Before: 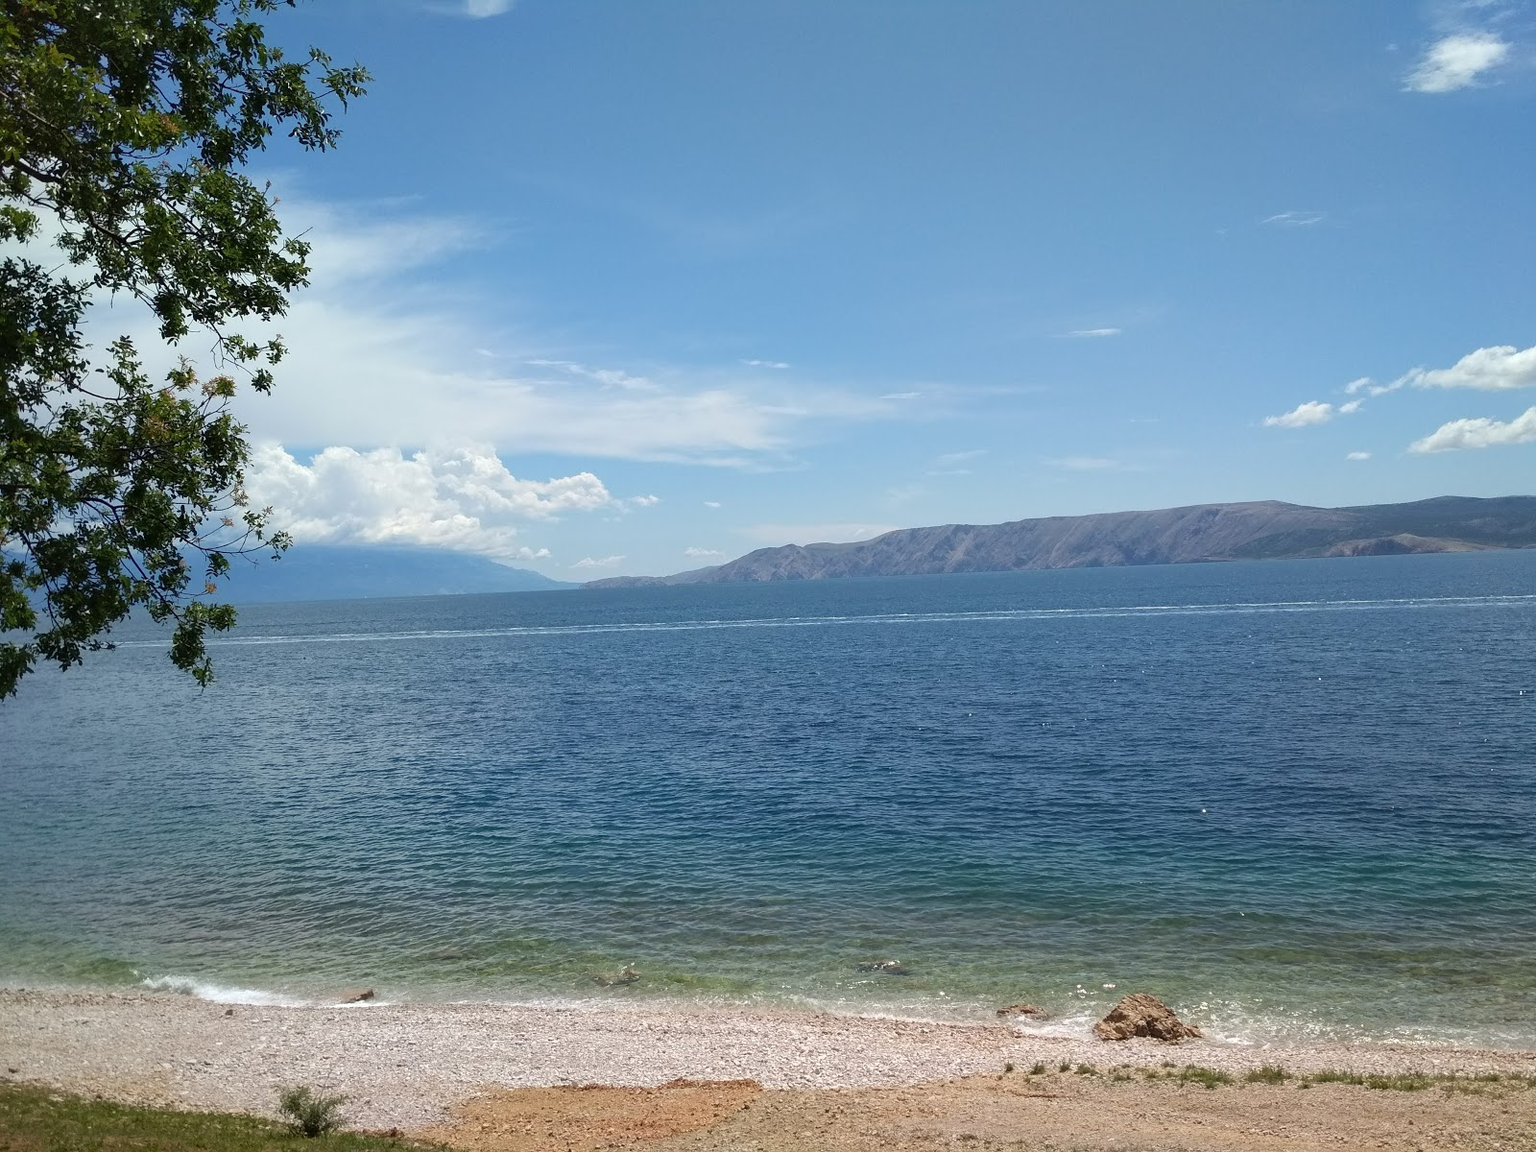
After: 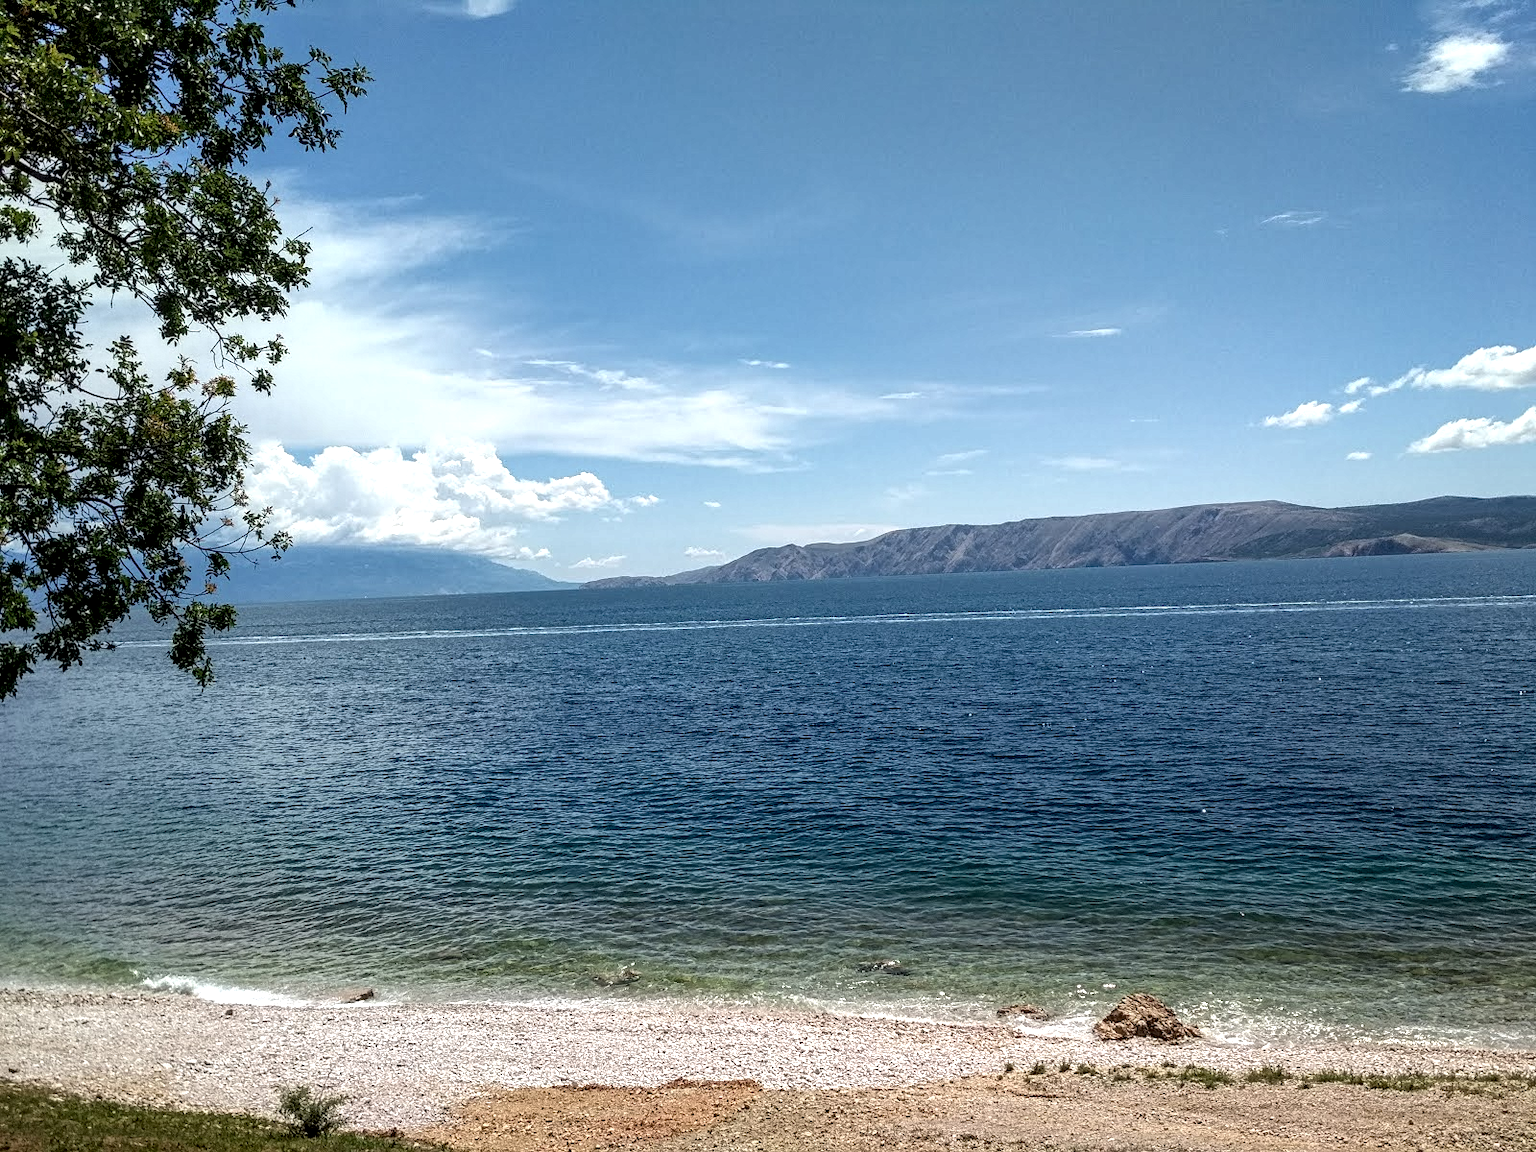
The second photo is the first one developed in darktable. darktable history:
local contrast: detail 204%
contrast equalizer: octaves 7, y [[0.439, 0.44, 0.442, 0.457, 0.493, 0.498], [0.5 ×6], [0.5 ×6], [0 ×6], [0 ×6]]
shadows and highlights: soften with gaussian
